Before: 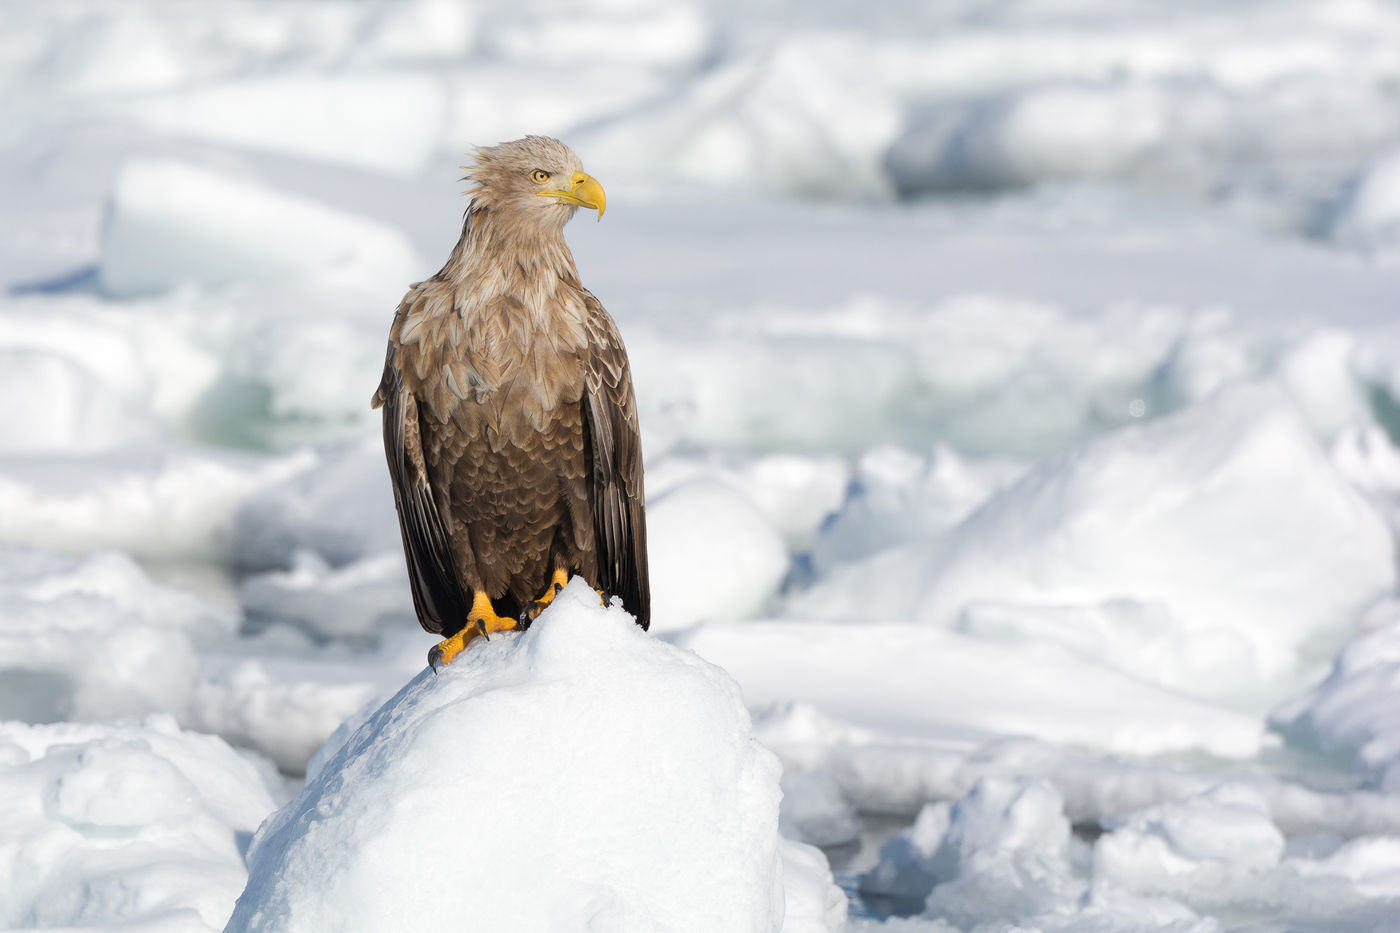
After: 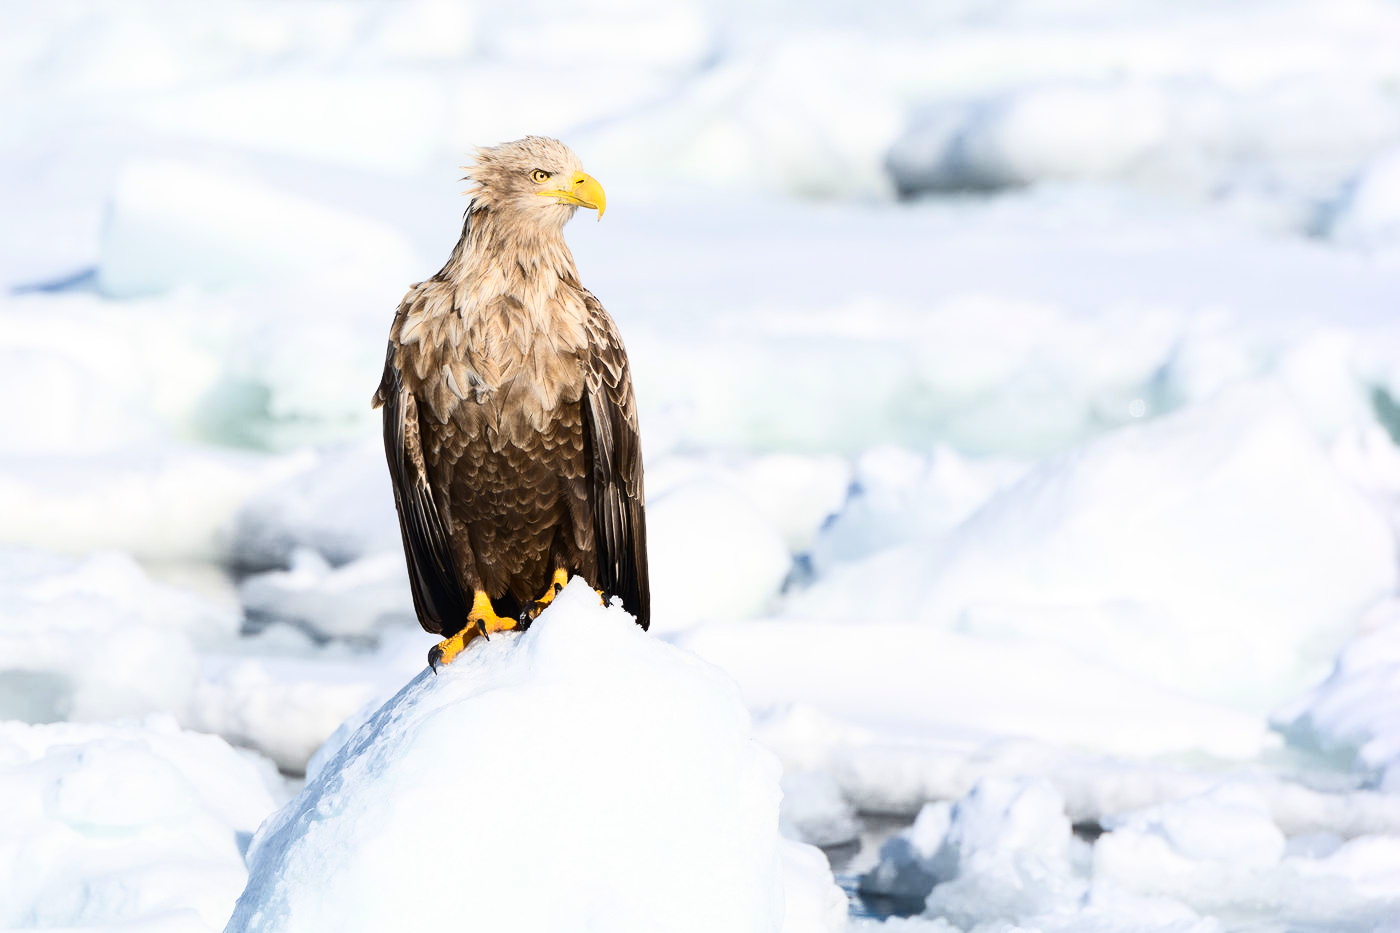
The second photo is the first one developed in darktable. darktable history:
contrast brightness saturation: contrast 0.409, brightness 0.111, saturation 0.213
